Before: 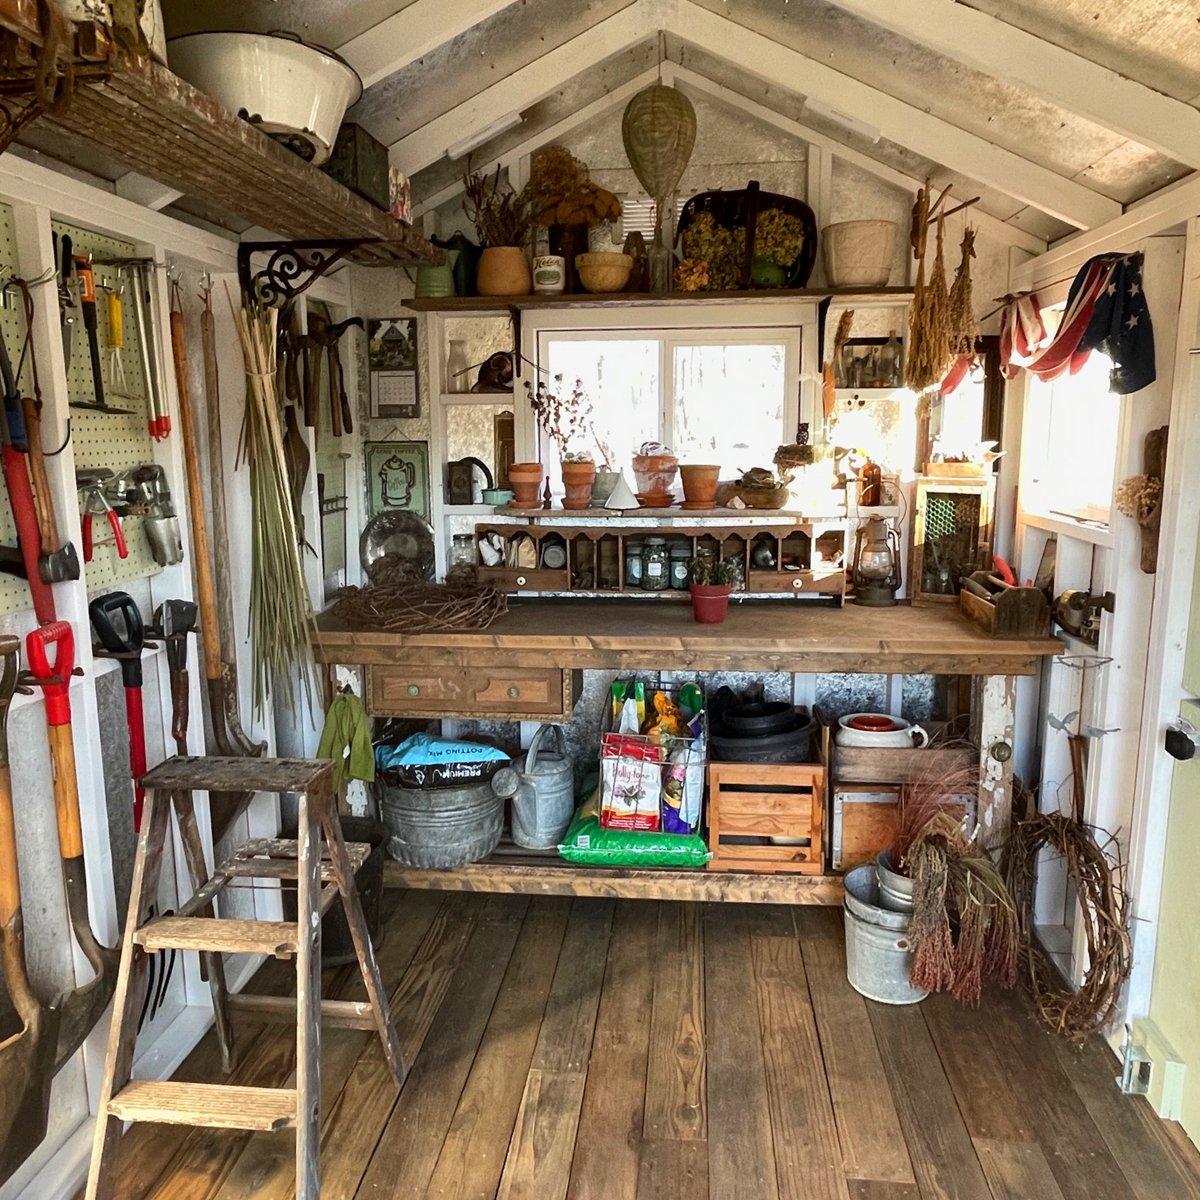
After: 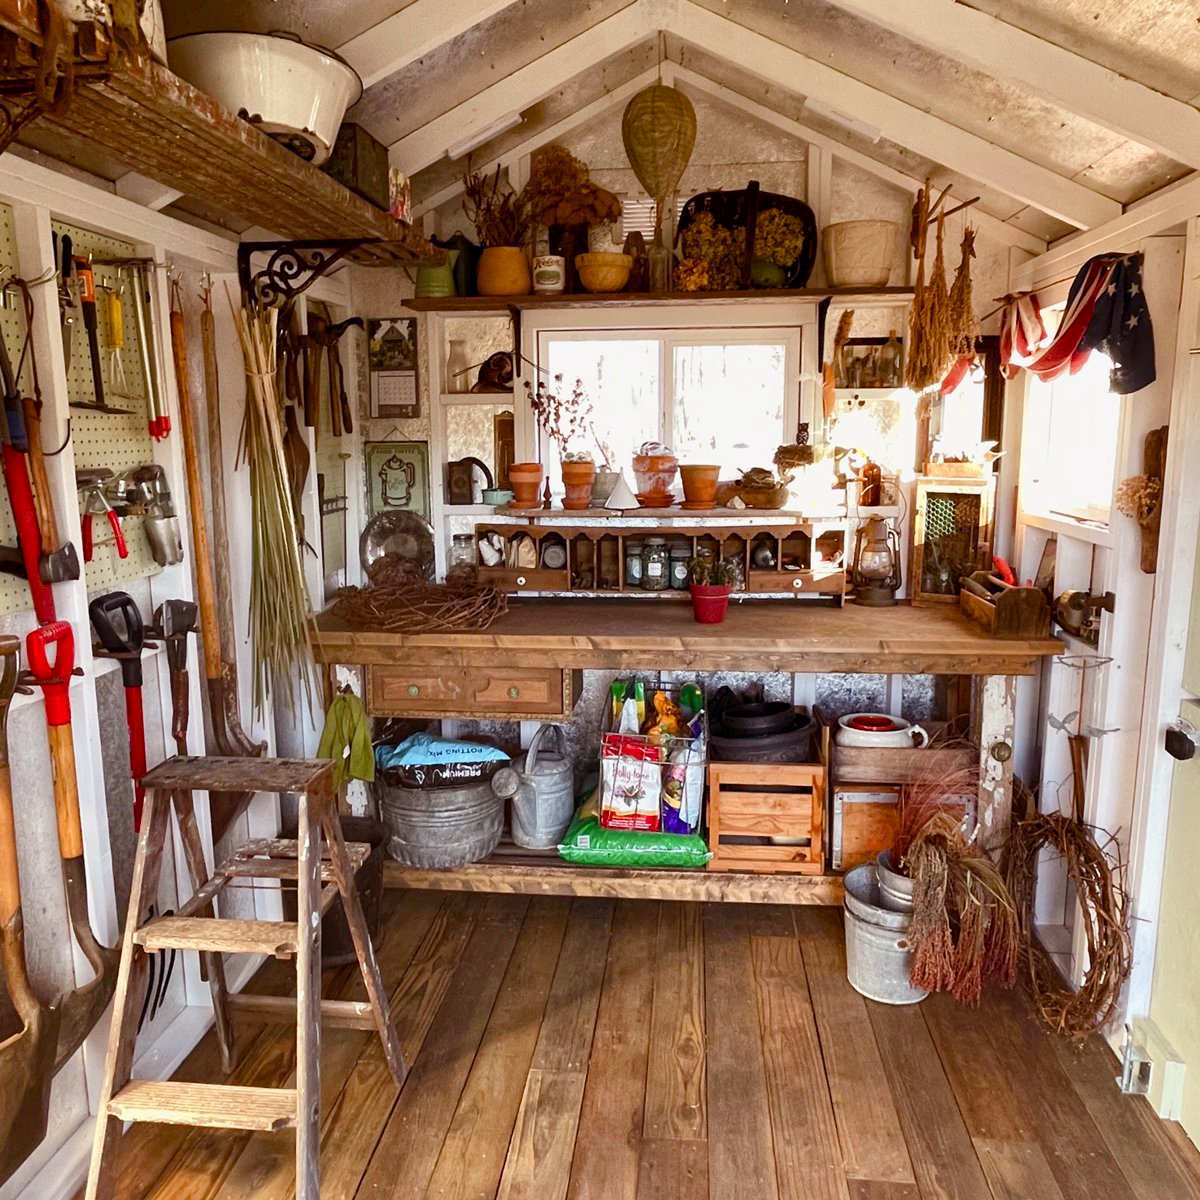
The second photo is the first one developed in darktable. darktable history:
color balance rgb: perceptual saturation grading › global saturation 20%, perceptual saturation grading › highlights -25%, perceptual saturation grading › shadows 50%, global vibrance -25%
rgb levels: mode RGB, independent channels, levels [[0, 0.474, 1], [0, 0.5, 1], [0, 0.5, 1]]
